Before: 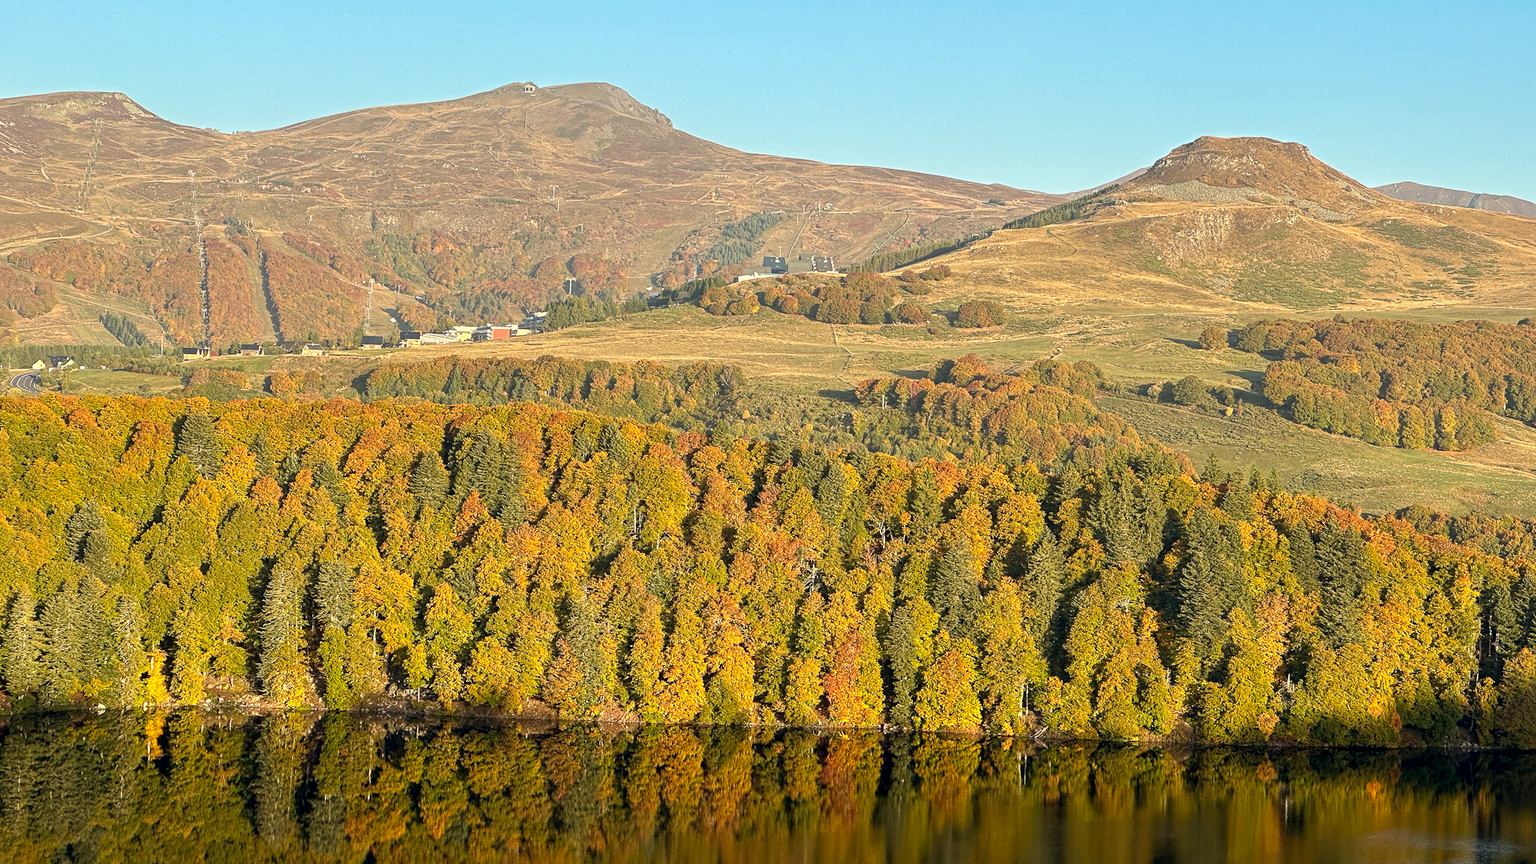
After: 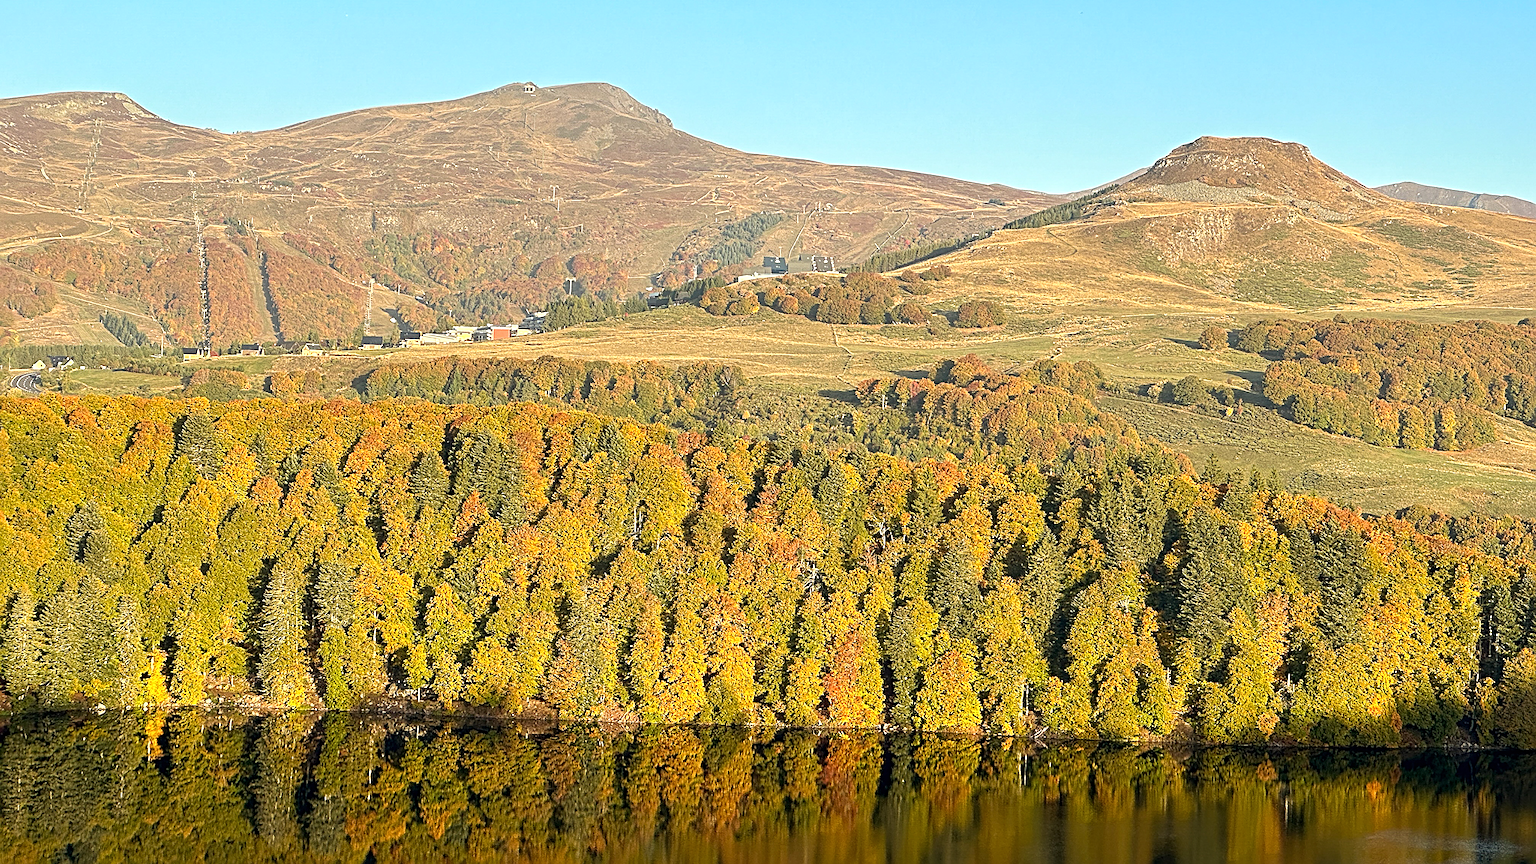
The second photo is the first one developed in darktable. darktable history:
sharpen: on, module defaults
exposure: black level correction 0, exposure 0.199 EV, compensate highlight preservation false
